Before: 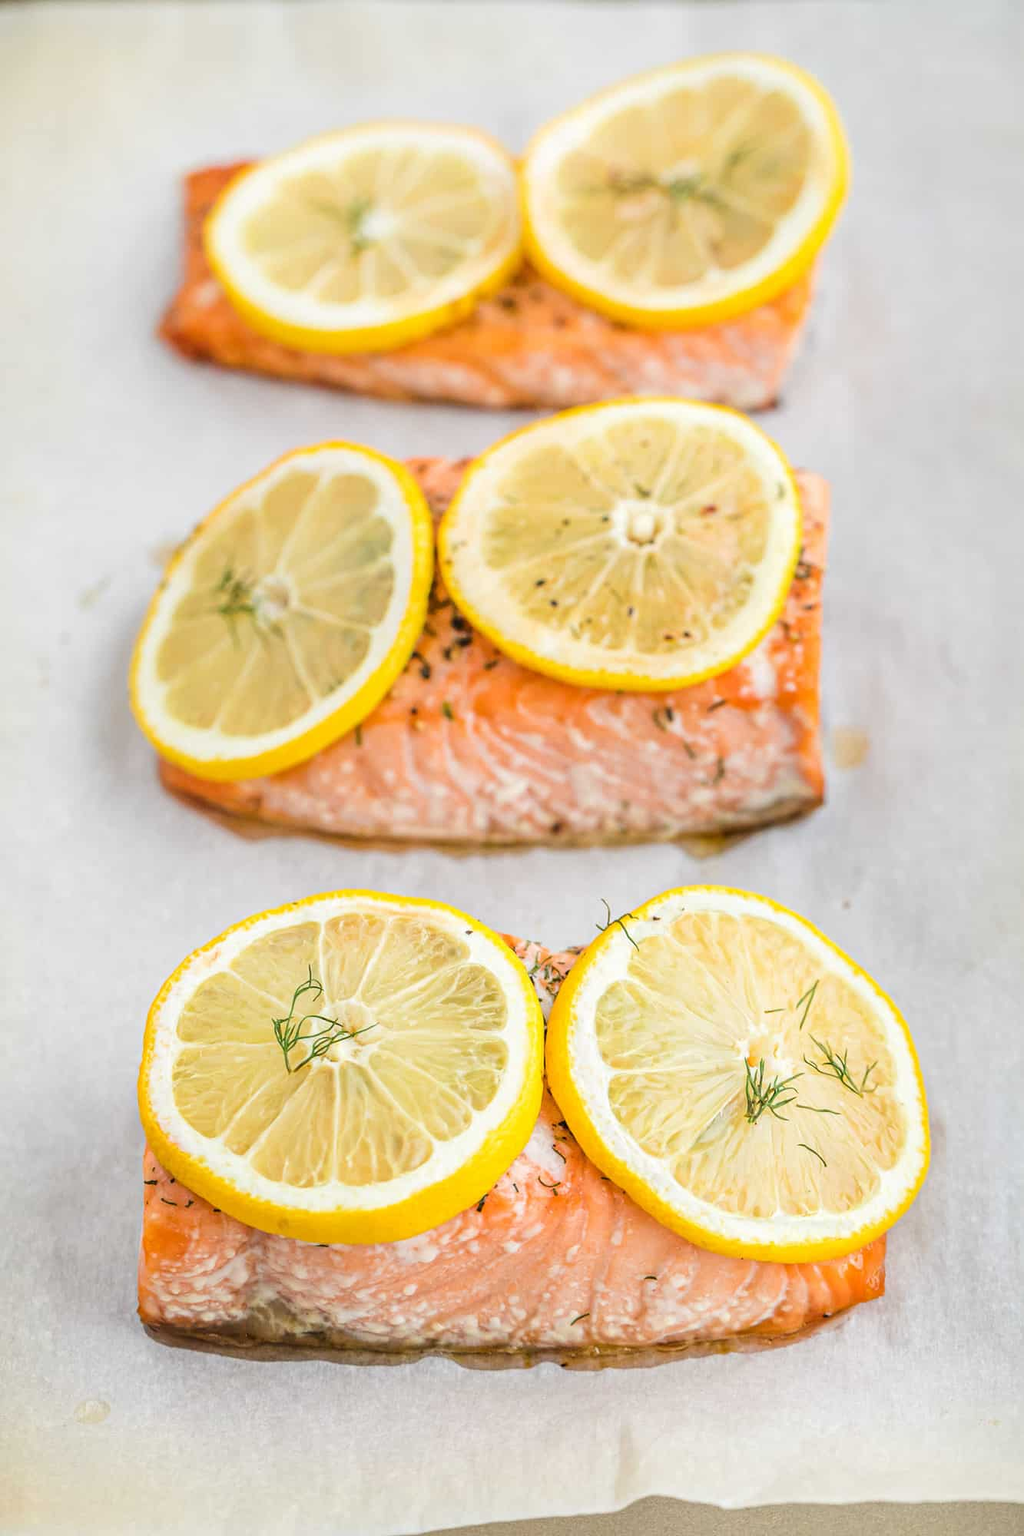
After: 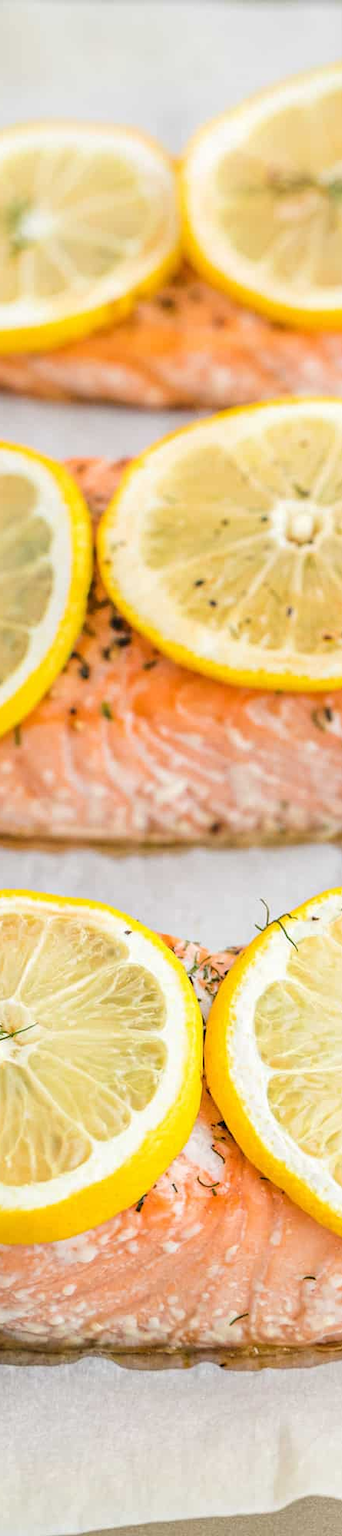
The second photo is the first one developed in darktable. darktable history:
crop: left 33.352%, right 33.143%
